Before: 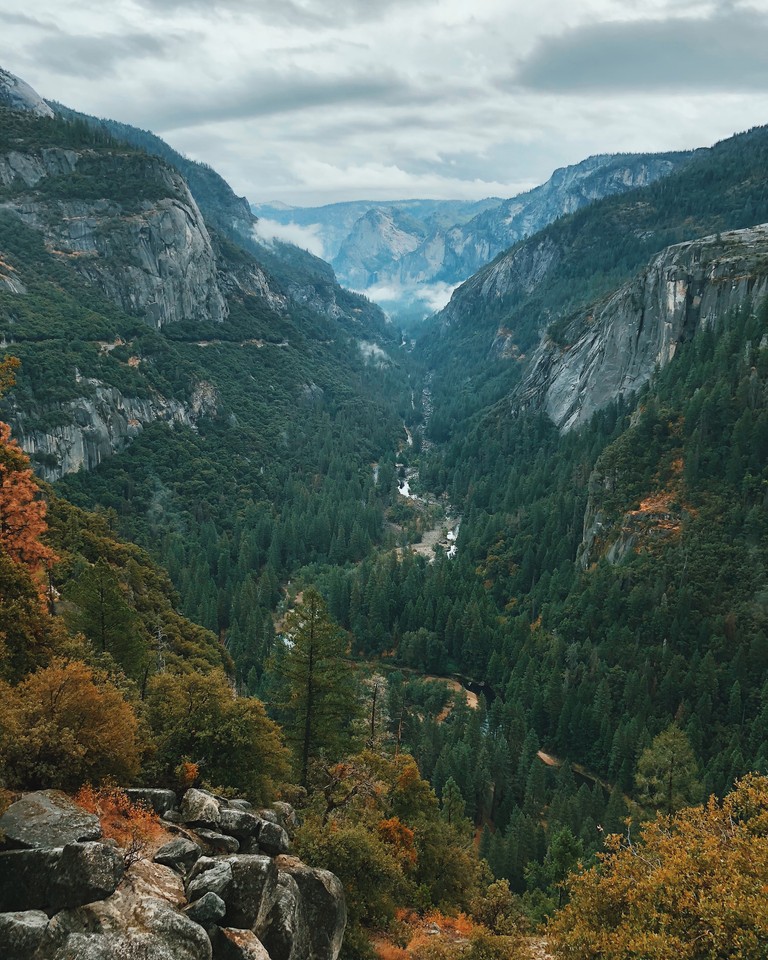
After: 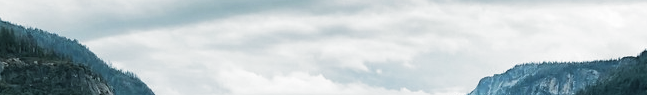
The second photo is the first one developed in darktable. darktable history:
crop and rotate: left 9.644%, top 9.491%, right 6.021%, bottom 80.509%
filmic rgb: black relative exposure -8.2 EV, white relative exposure 2.2 EV, threshold 3 EV, hardness 7.11, latitude 75%, contrast 1.325, highlights saturation mix -2%, shadows ↔ highlights balance 30%, preserve chrominance RGB euclidean norm, color science v5 (2021), contrast in shadows safe, contrast in highlights safe, enable highlight reconstruction true
